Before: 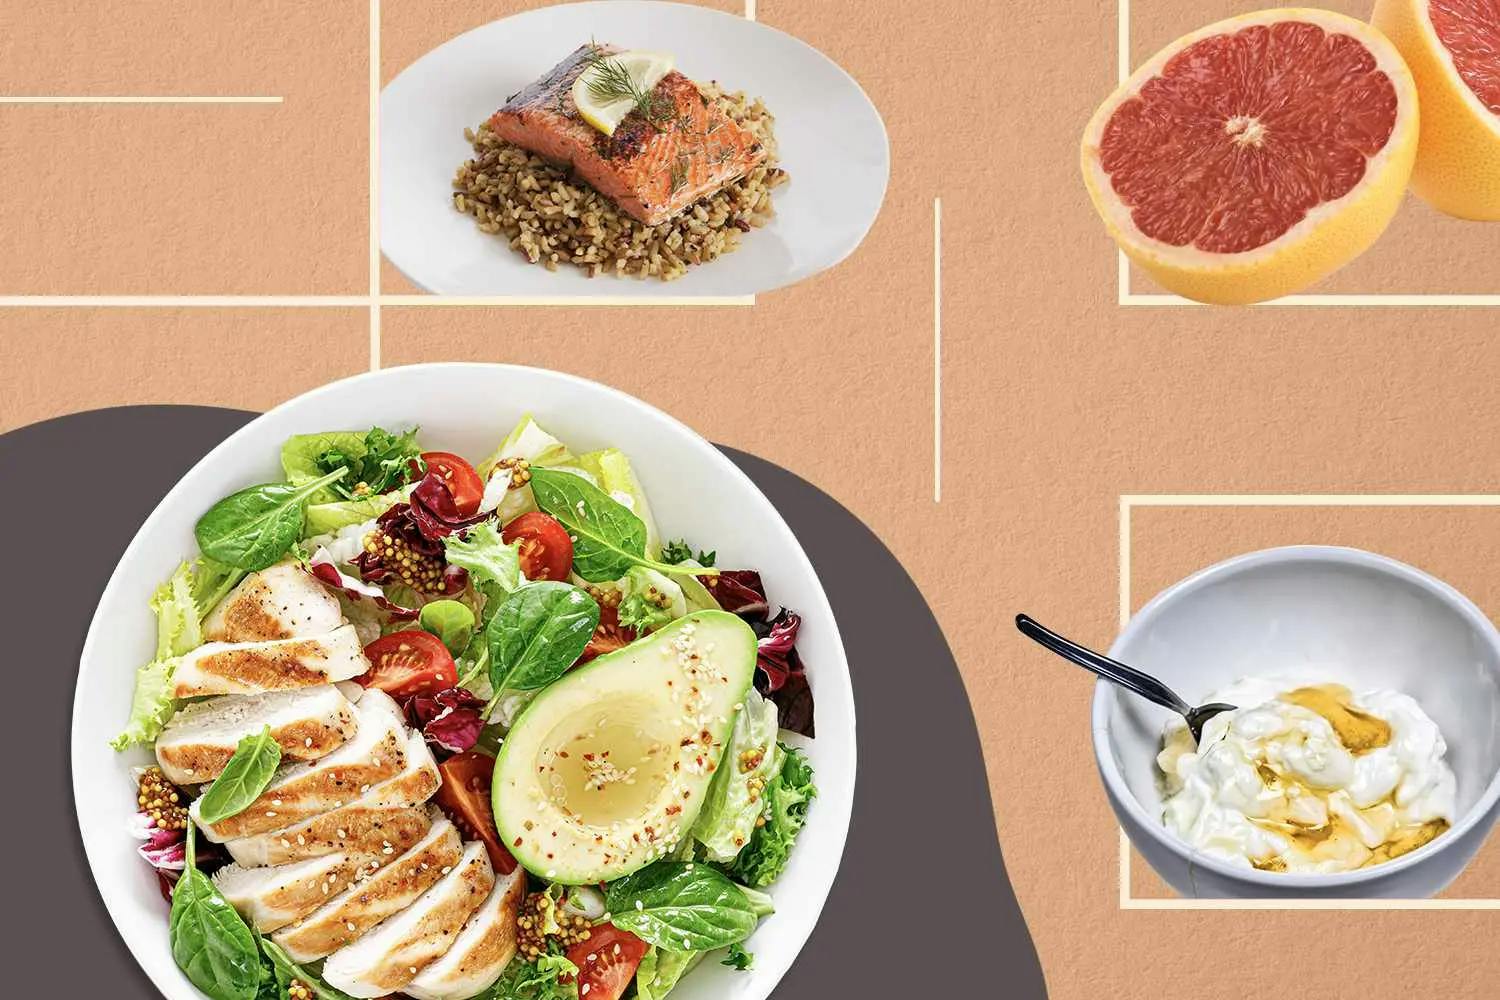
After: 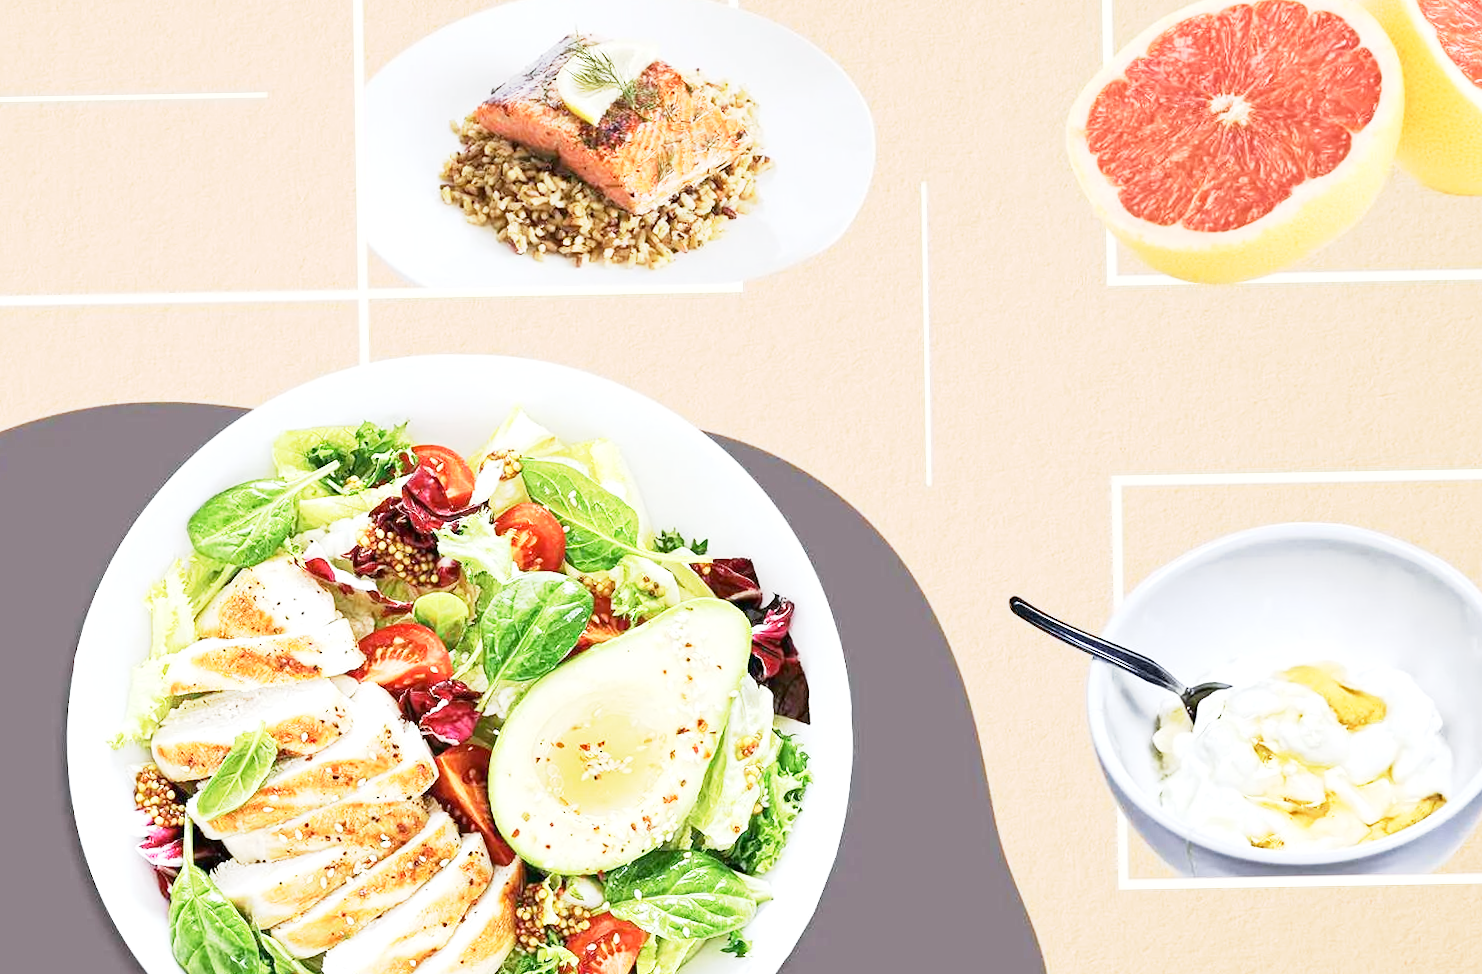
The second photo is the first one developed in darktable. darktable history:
rotate and perspective: rotation -1°, crop left 0.011, crop right 0.989, crop top 0.025, crop bottom 0.975
exposure: exposure 1 EV, compensate highlight preservation false
white balance: red 0.974, blue 1.044
base curve: curves: ch0 [(0, 0) (0.088, 0.125) (0.176, 0.251) (0.354, 0.501) (0.613, 0.749) (1, 0.877)], preserve colors none
